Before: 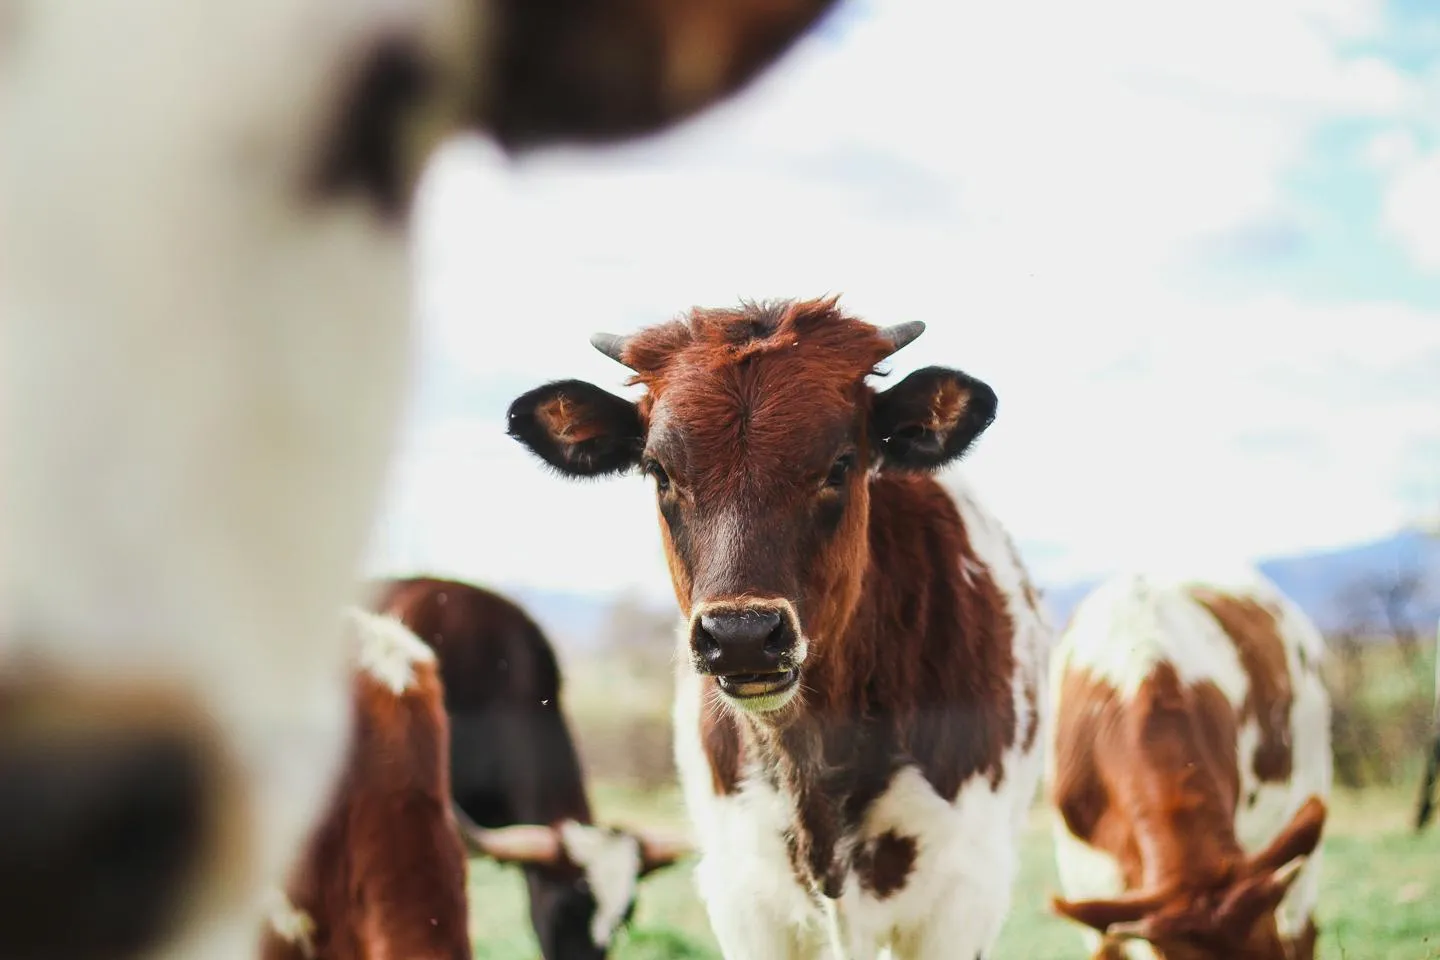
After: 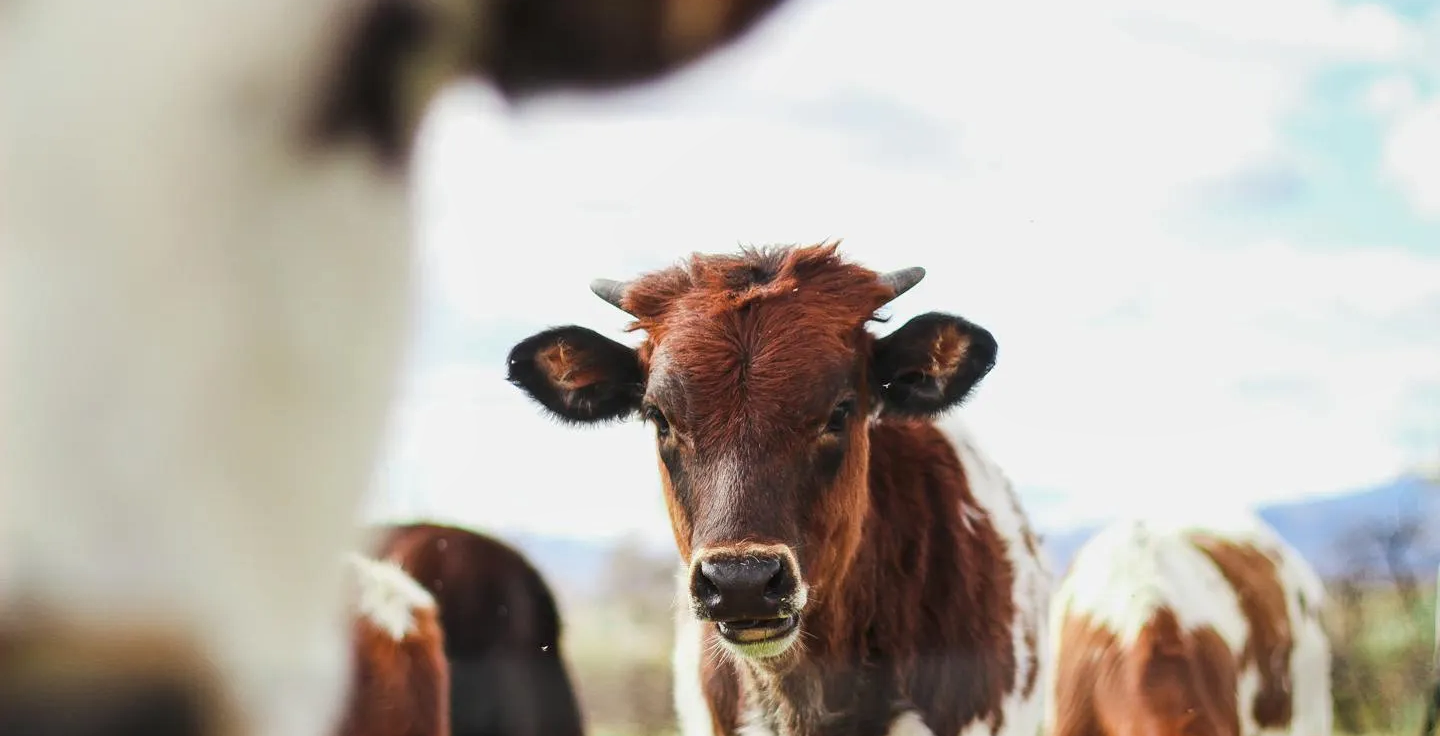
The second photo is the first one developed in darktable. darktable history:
local contrast: highlights 100%, shadows 100%, detail 120%, midtone range 0.2
crop: top 5.667%, bottom 17.637%
